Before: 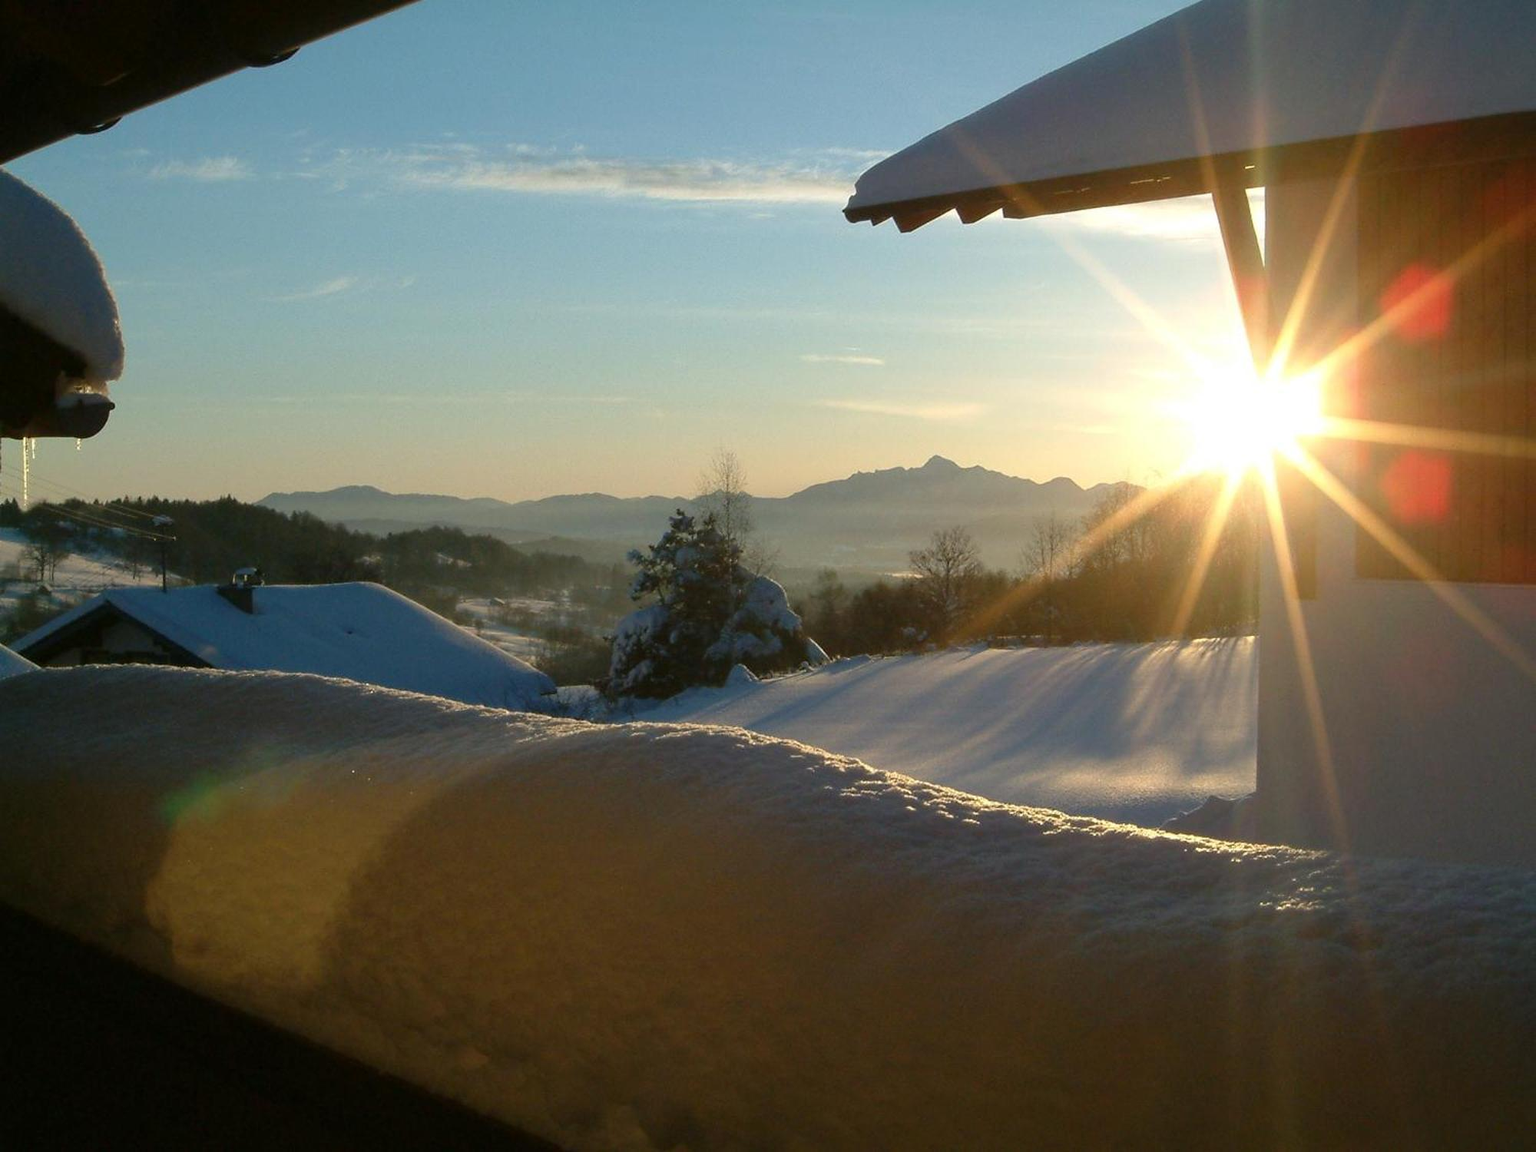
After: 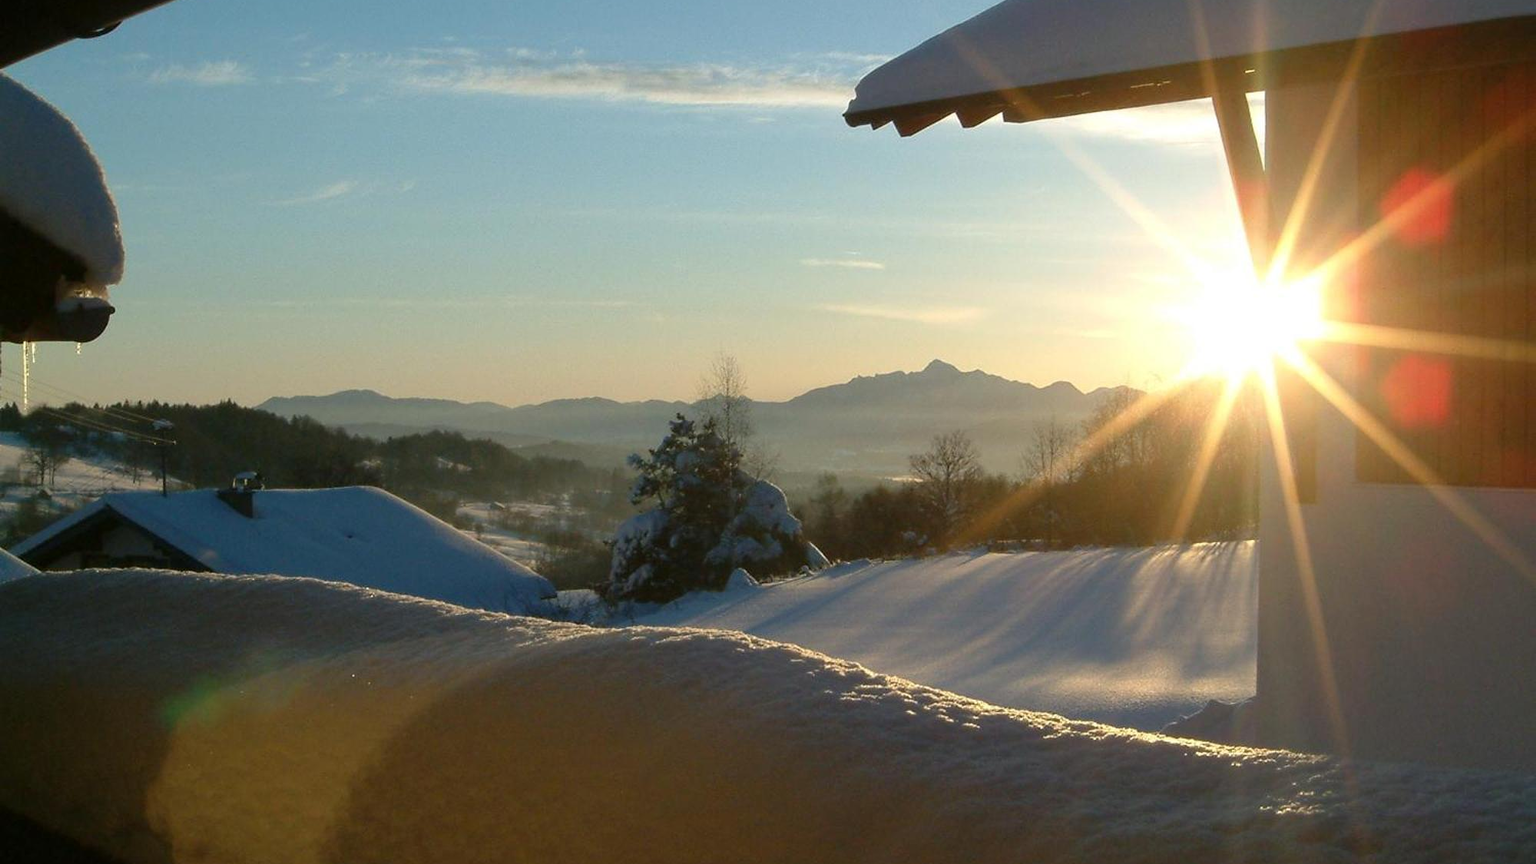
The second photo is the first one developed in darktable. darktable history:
crop and rotate: top 8.363%, bottom 16.637%
